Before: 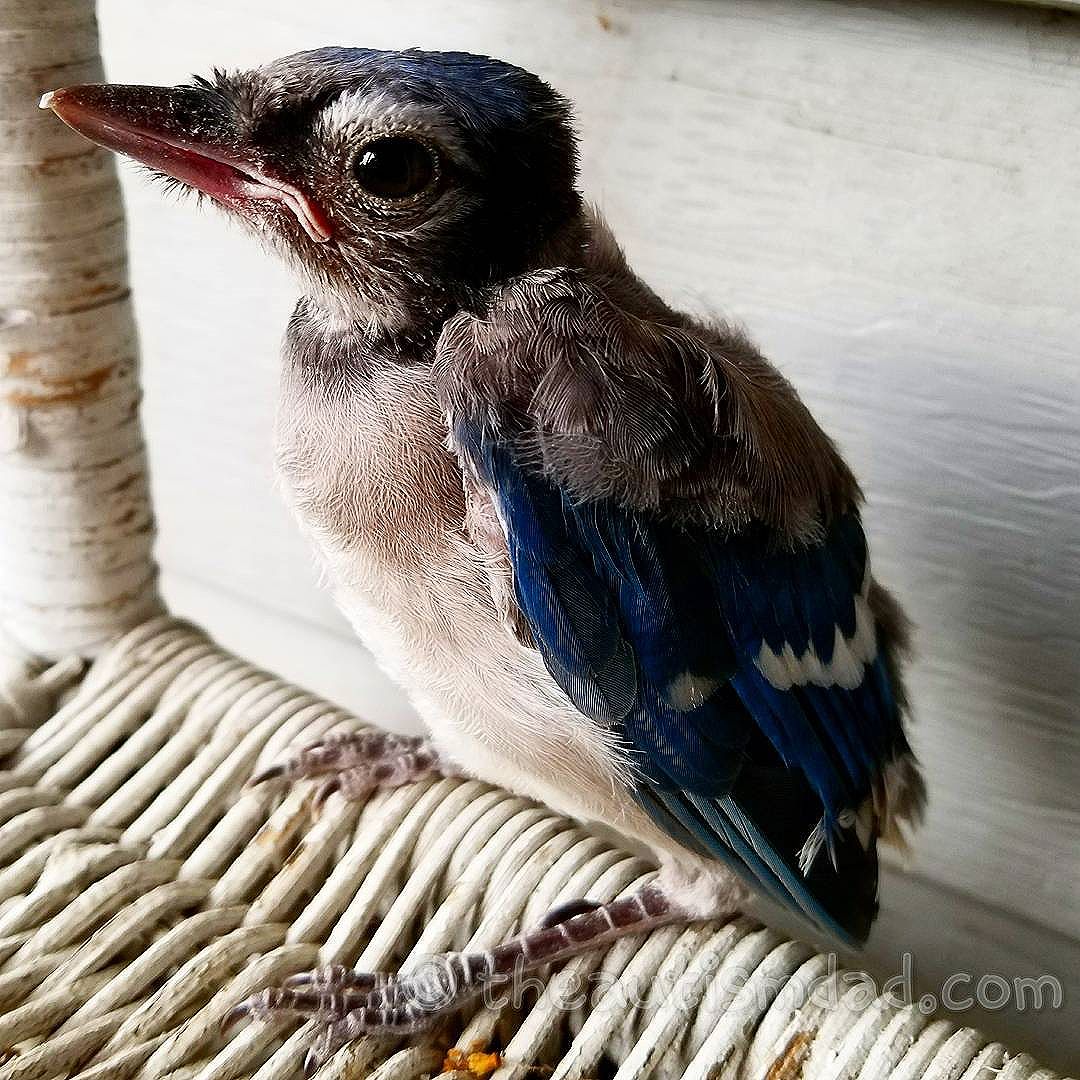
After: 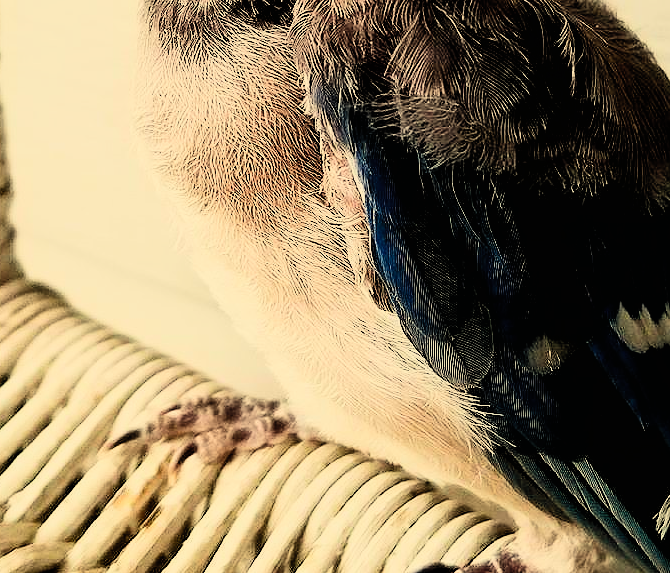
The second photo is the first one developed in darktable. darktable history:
contrast brightness saturation: contrast 0.2, brightness 0.16, saturation 0.22
crop: left 13.312%, top 31.28%, right 24.627%, bottom 15.582%
white balance: red 1.08, blue 0.791
filmic rgb: black relative exposure -5 EV, hardness 2.88, contrast 1.2
